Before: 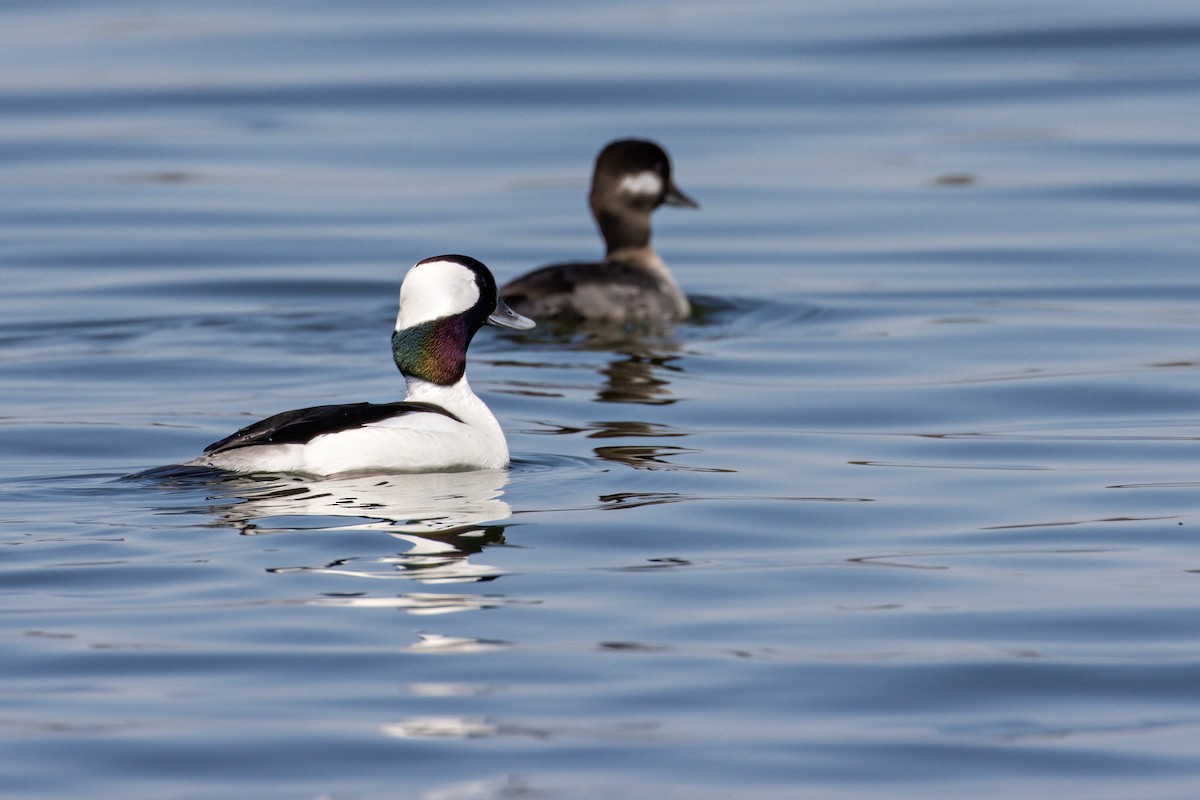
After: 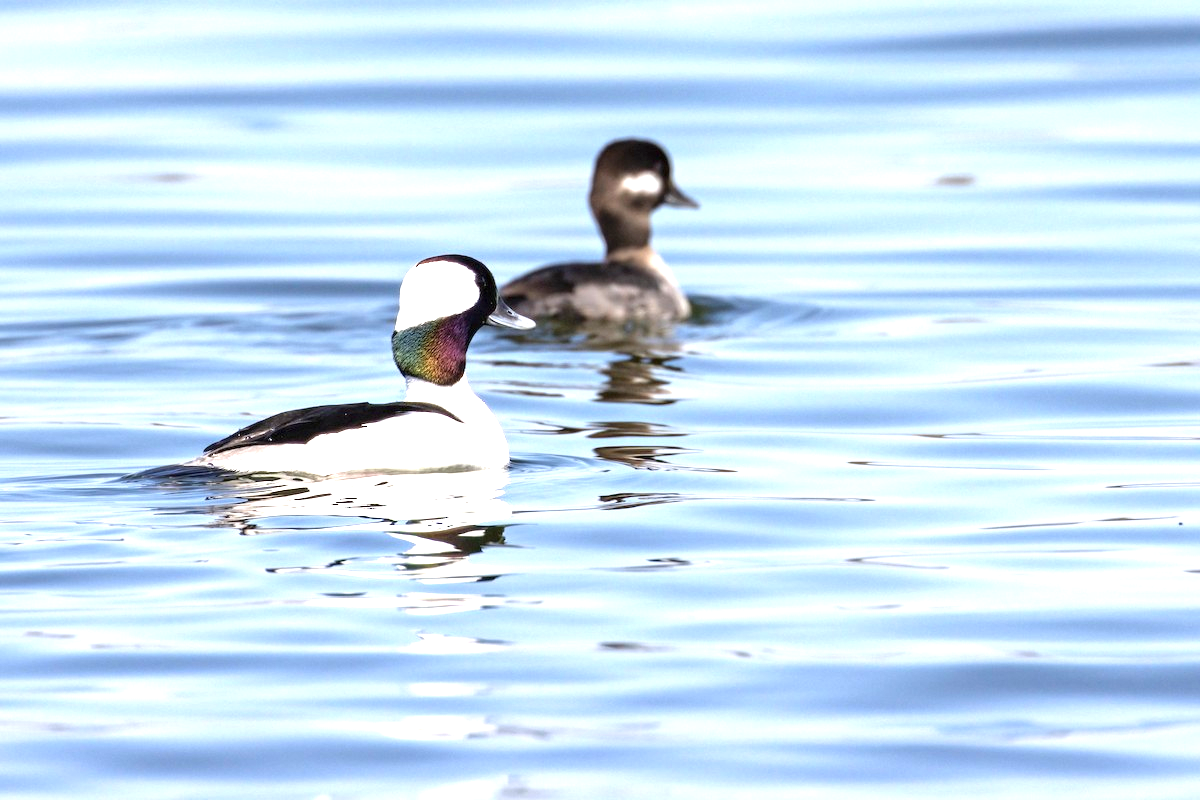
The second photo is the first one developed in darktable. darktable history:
exposure: black level correction 0, exposure 1.613 EV, compensate highlight preservation false
tone equalizer: edges refinement/feathering 500, mask exposure compensation -1.57 EV, preserve details no
